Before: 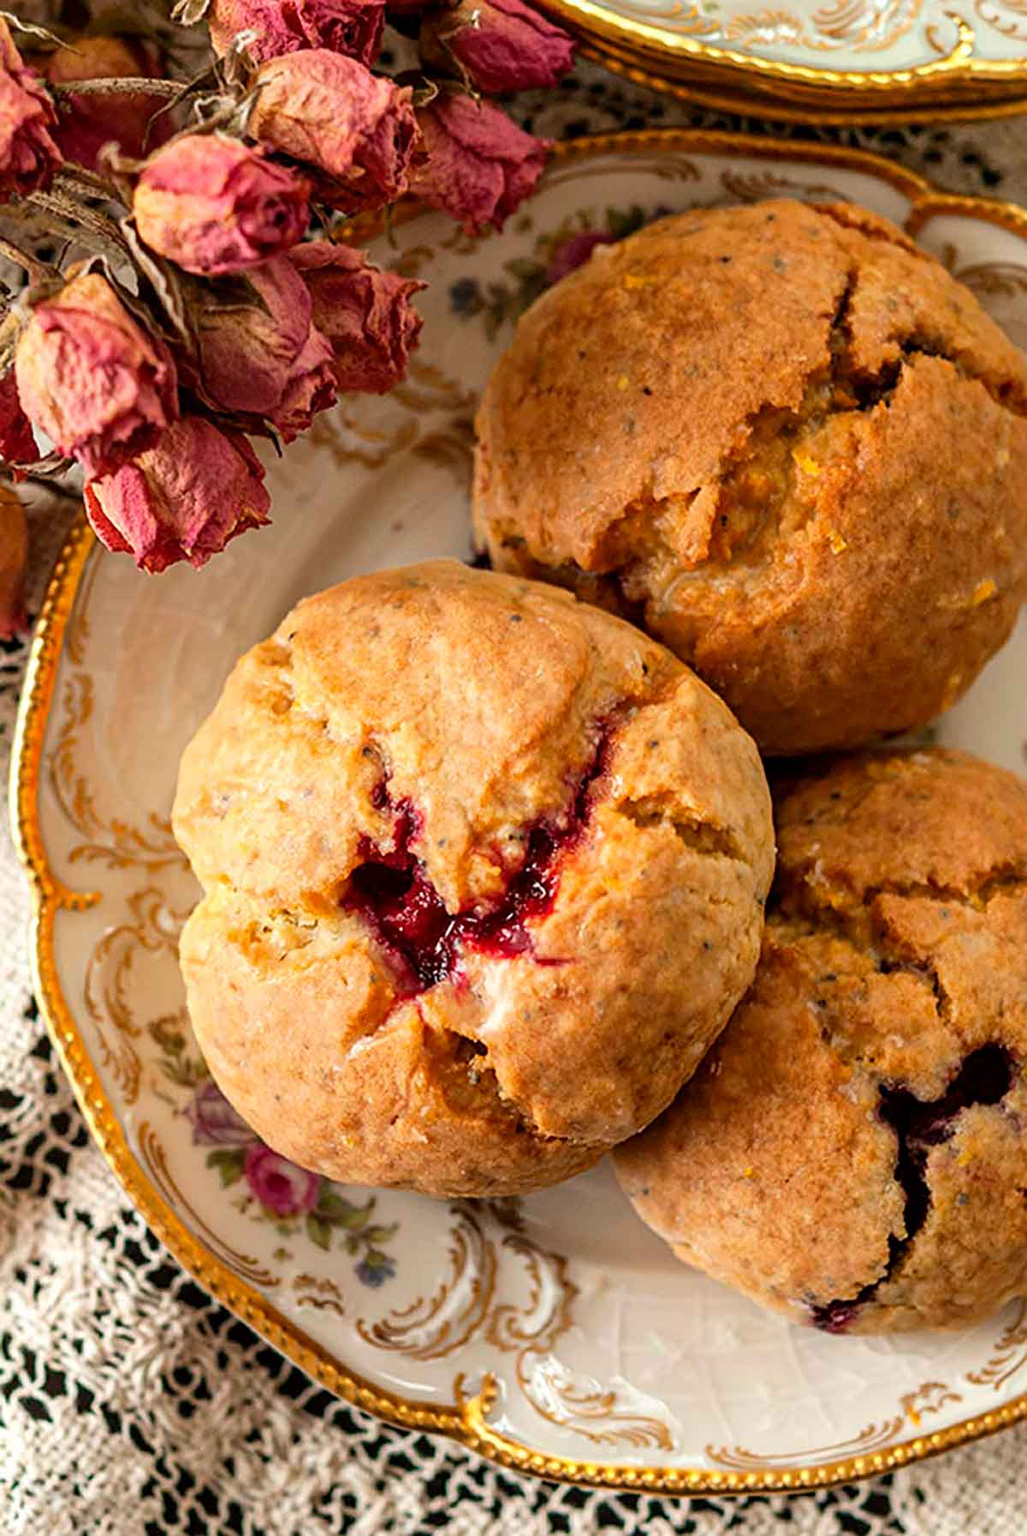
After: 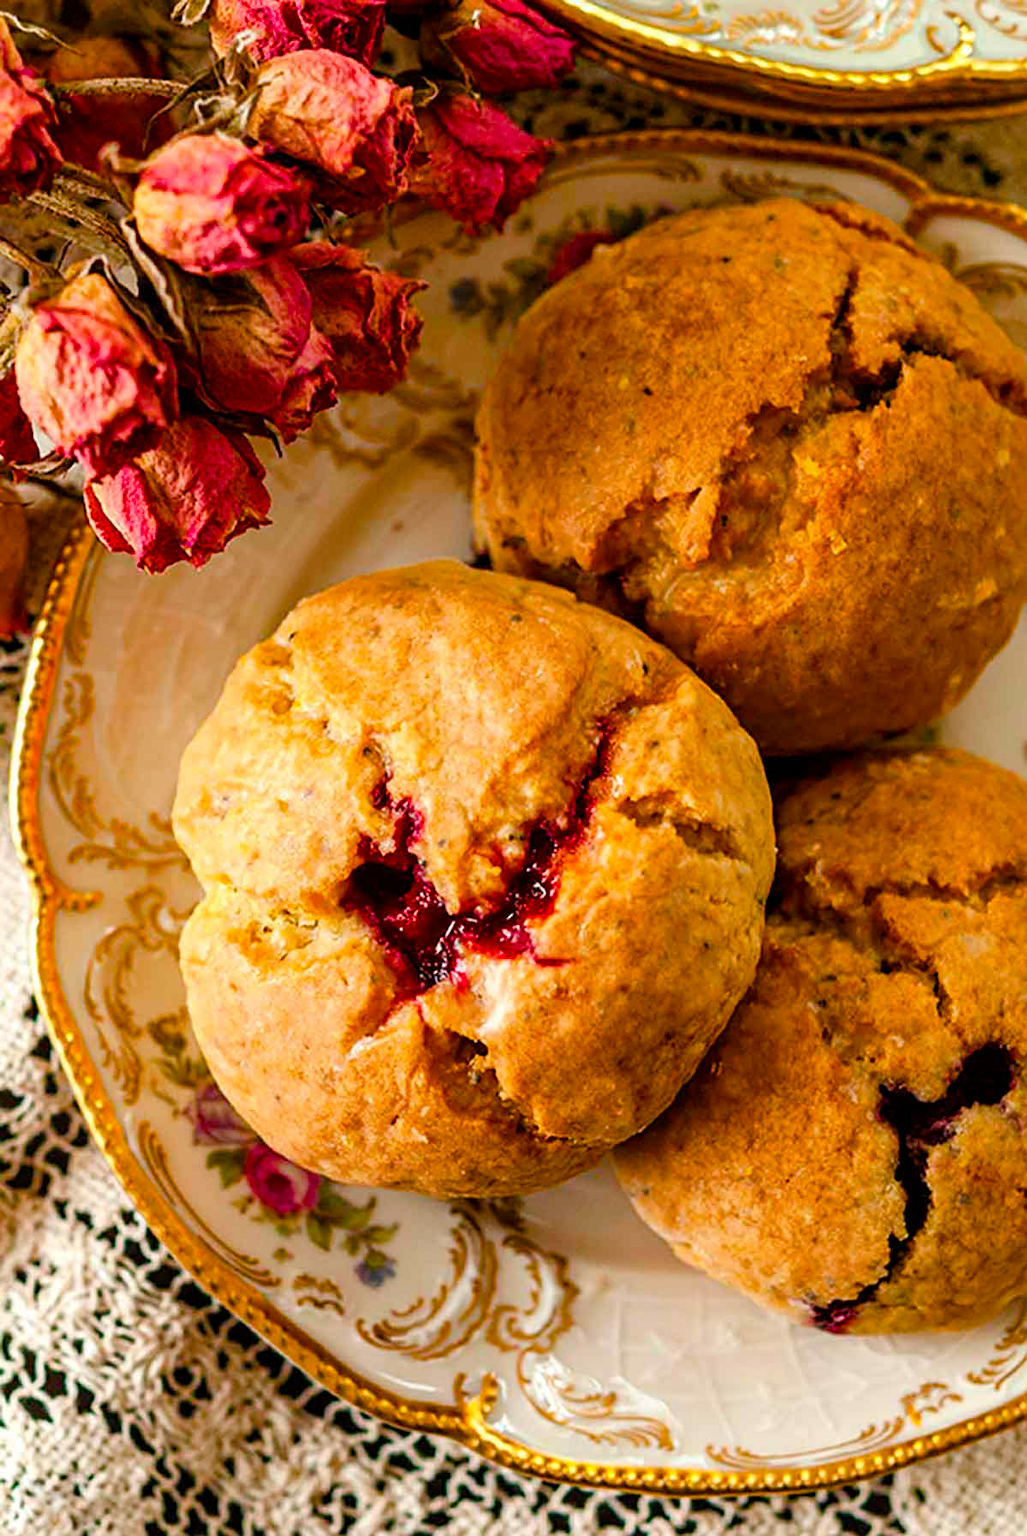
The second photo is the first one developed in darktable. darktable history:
color balance rgb: linear chroma grading › global chroma 0.821%, perceptual saturation grading › global saturation 39.152%, perceptual saturation grading › highlights -25.038%, perceptual saturation grading › mid-tones 34.736%, perceptual saturation grading › shadows 35.908%
sharpen: radius 2.878, amount 0.866, threshold 47.494
